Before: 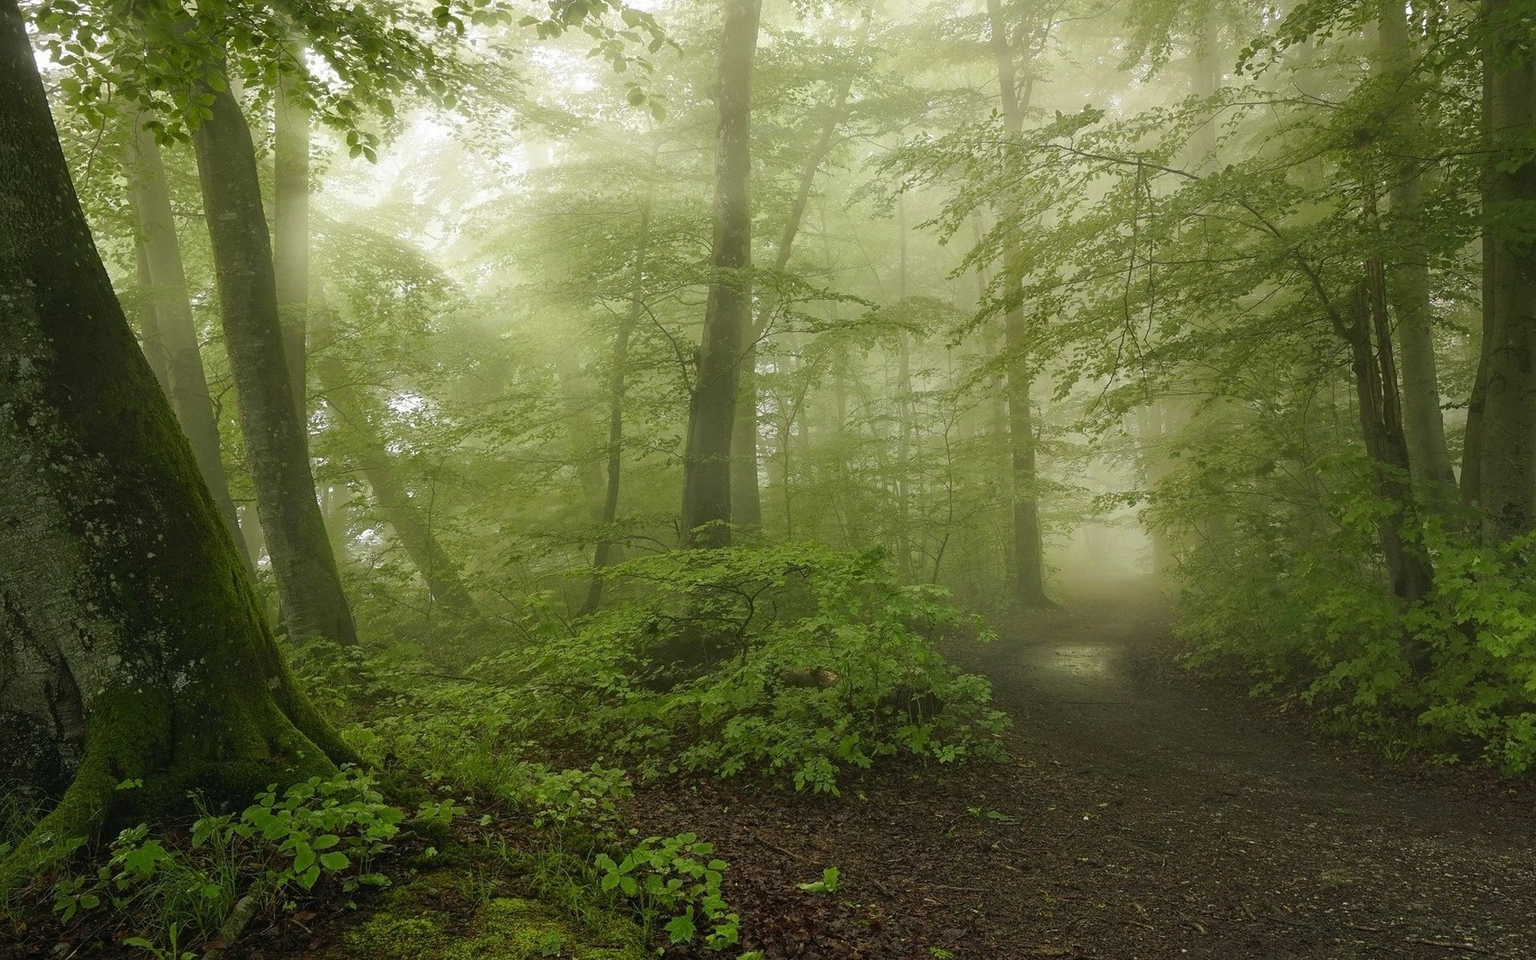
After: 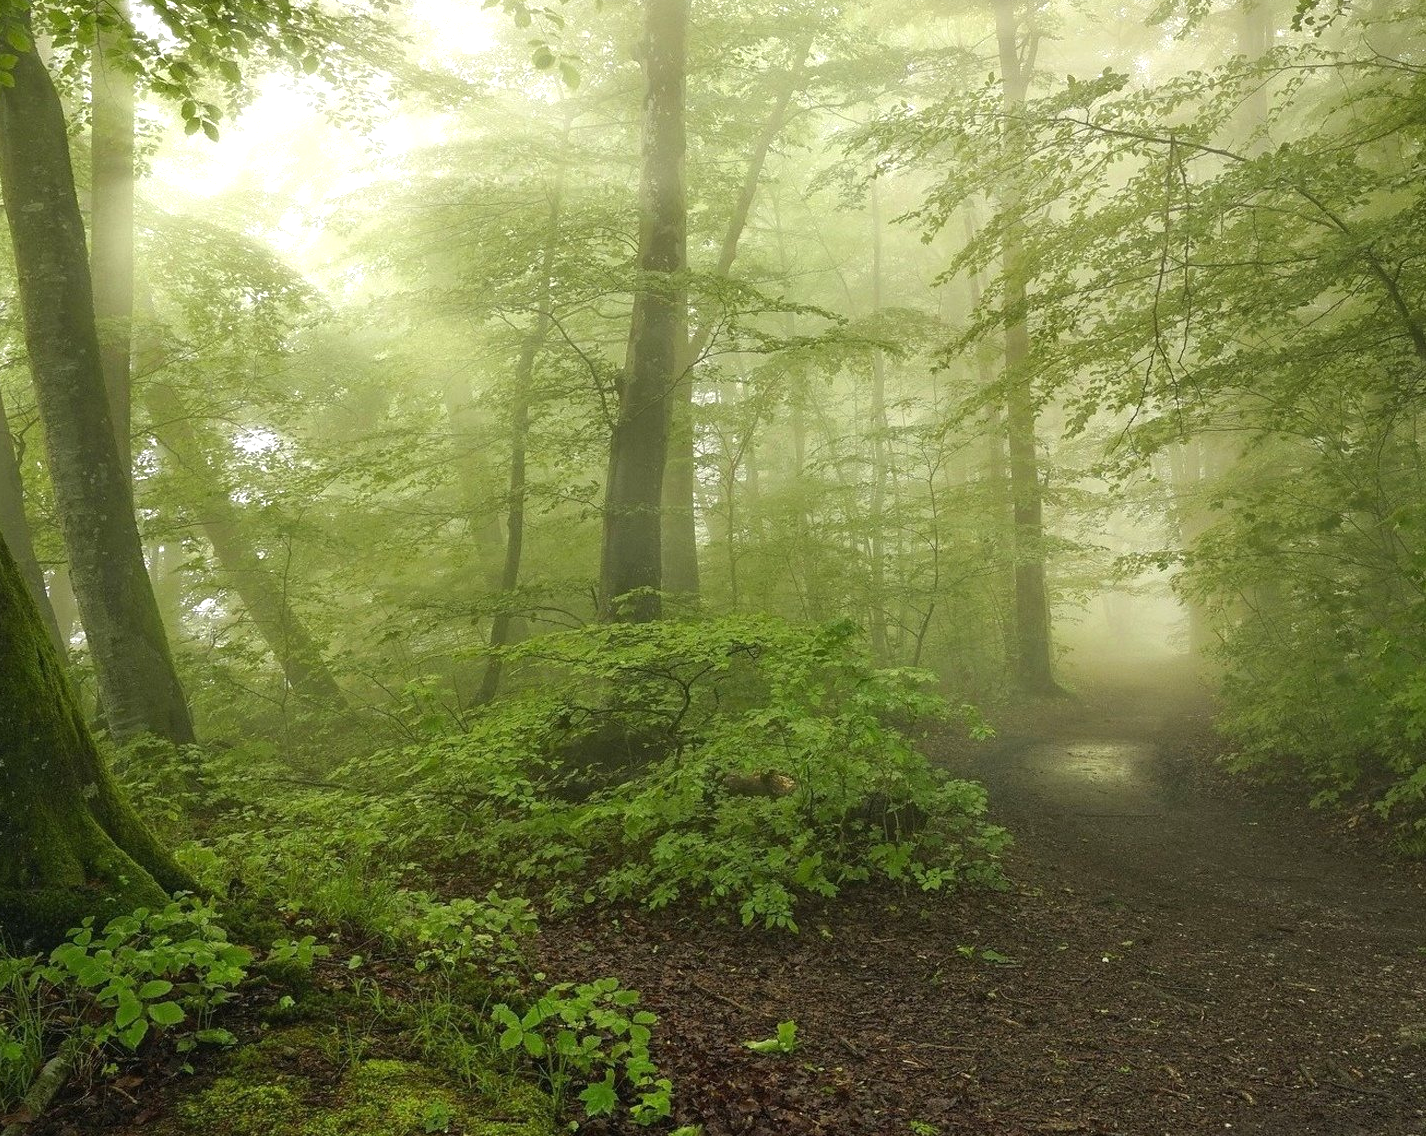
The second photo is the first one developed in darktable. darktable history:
crop and rotate: left 13.165%, top 5.321%, right 12.55%
exposure: black level correction 0, exposure 0.499 EV, compensate highlight preservation false
